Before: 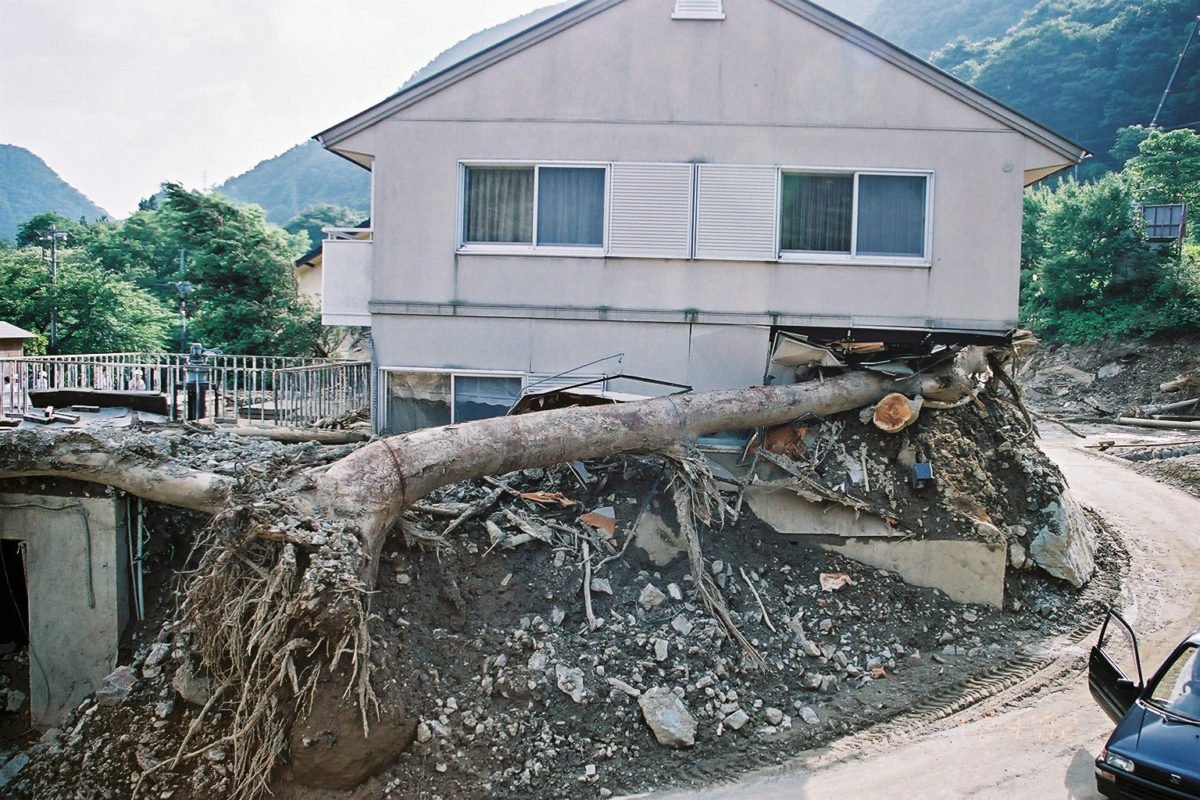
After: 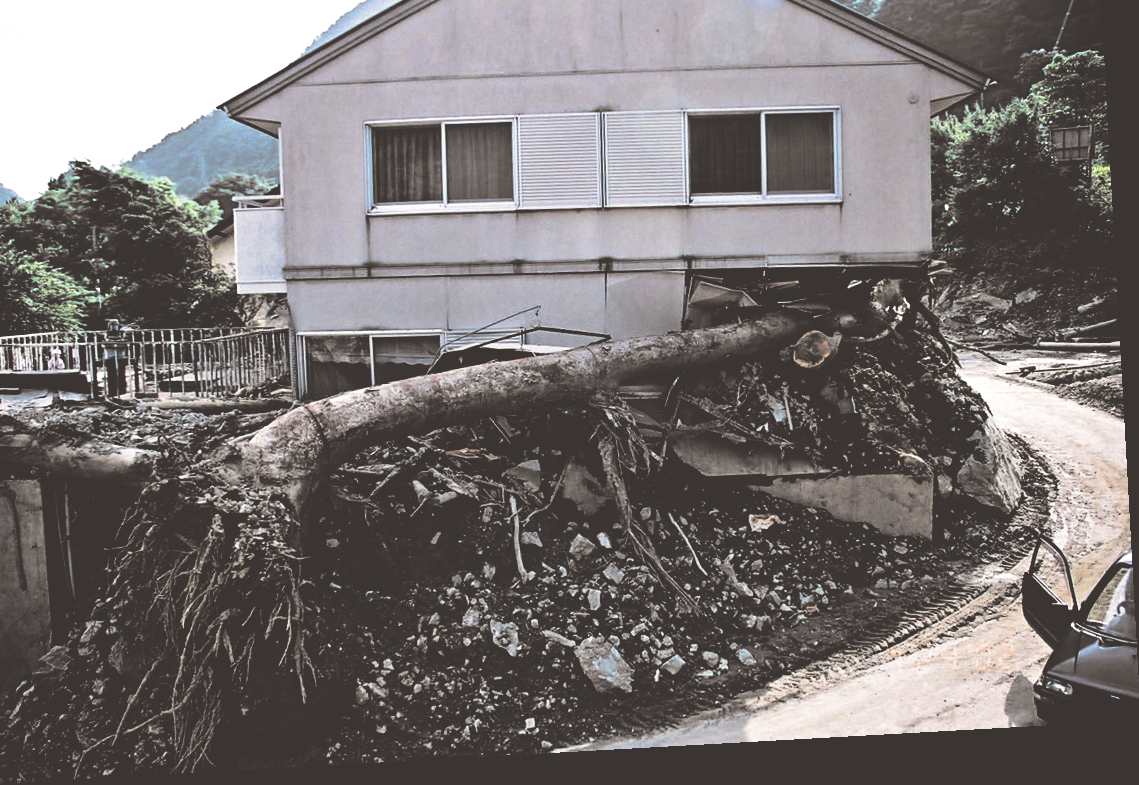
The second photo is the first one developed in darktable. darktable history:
crop and rotate: left 8.262%, top 9.226%
split-toning: shadows › hue 26°, shadows › saturation 0.09, highlights › hue 40°, highlights › saturation 0.18, balance -63, compress 0%
rotate and perspective: rotation -3.18°, automatic cropping off
base curve: curves: ch0 [(0, 0.036) (0.083, 0.04) (0.804, 1)], preserve colors none
